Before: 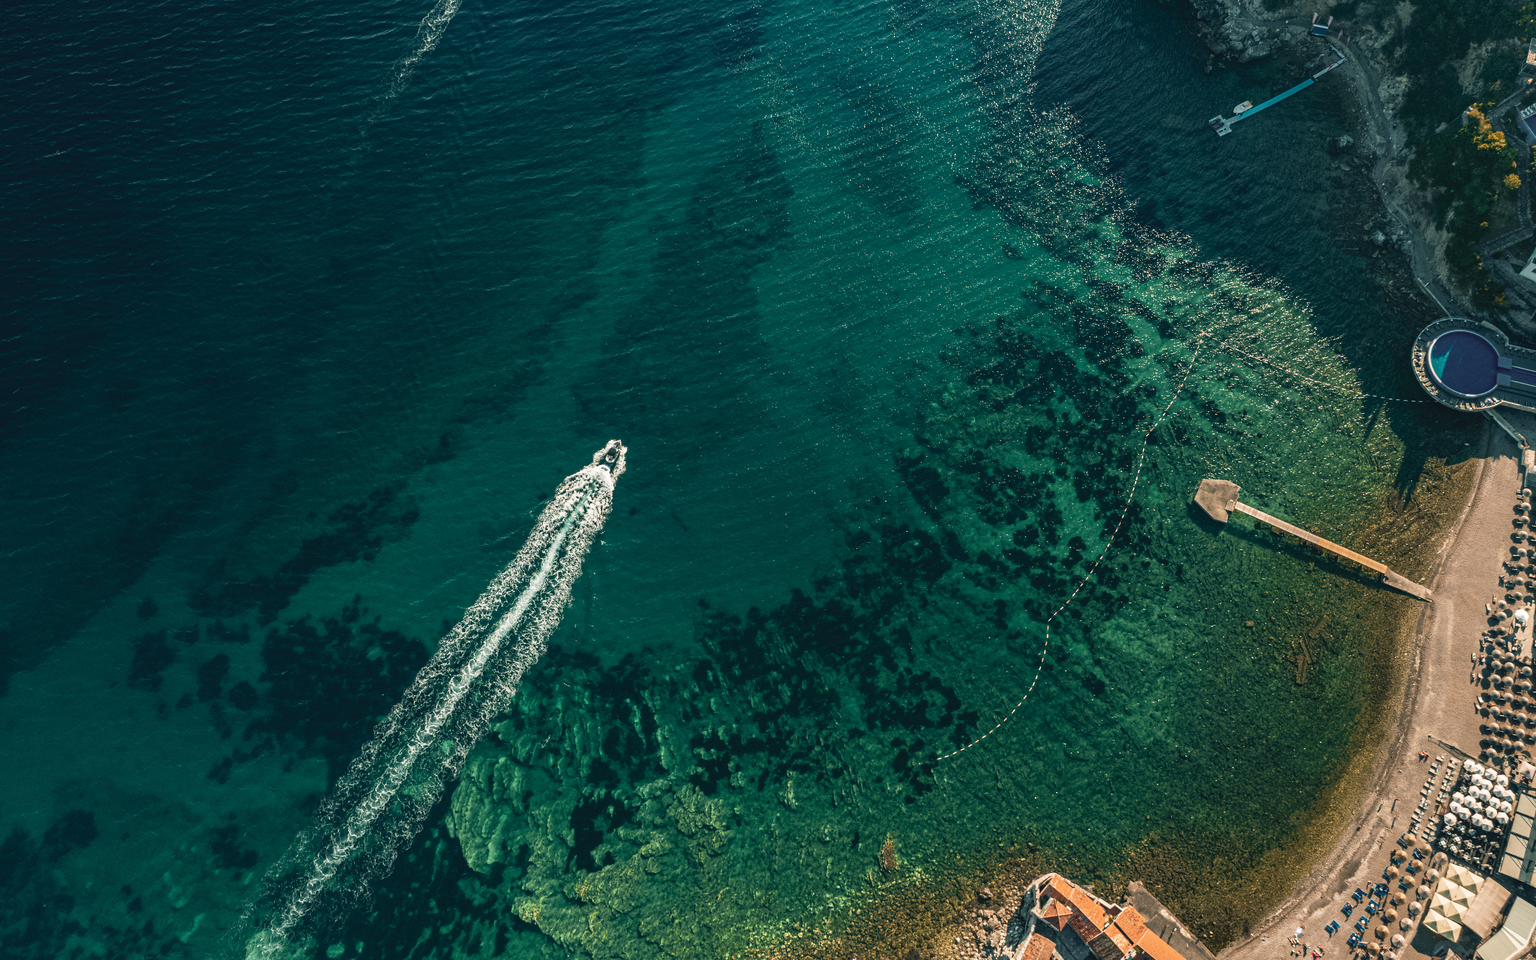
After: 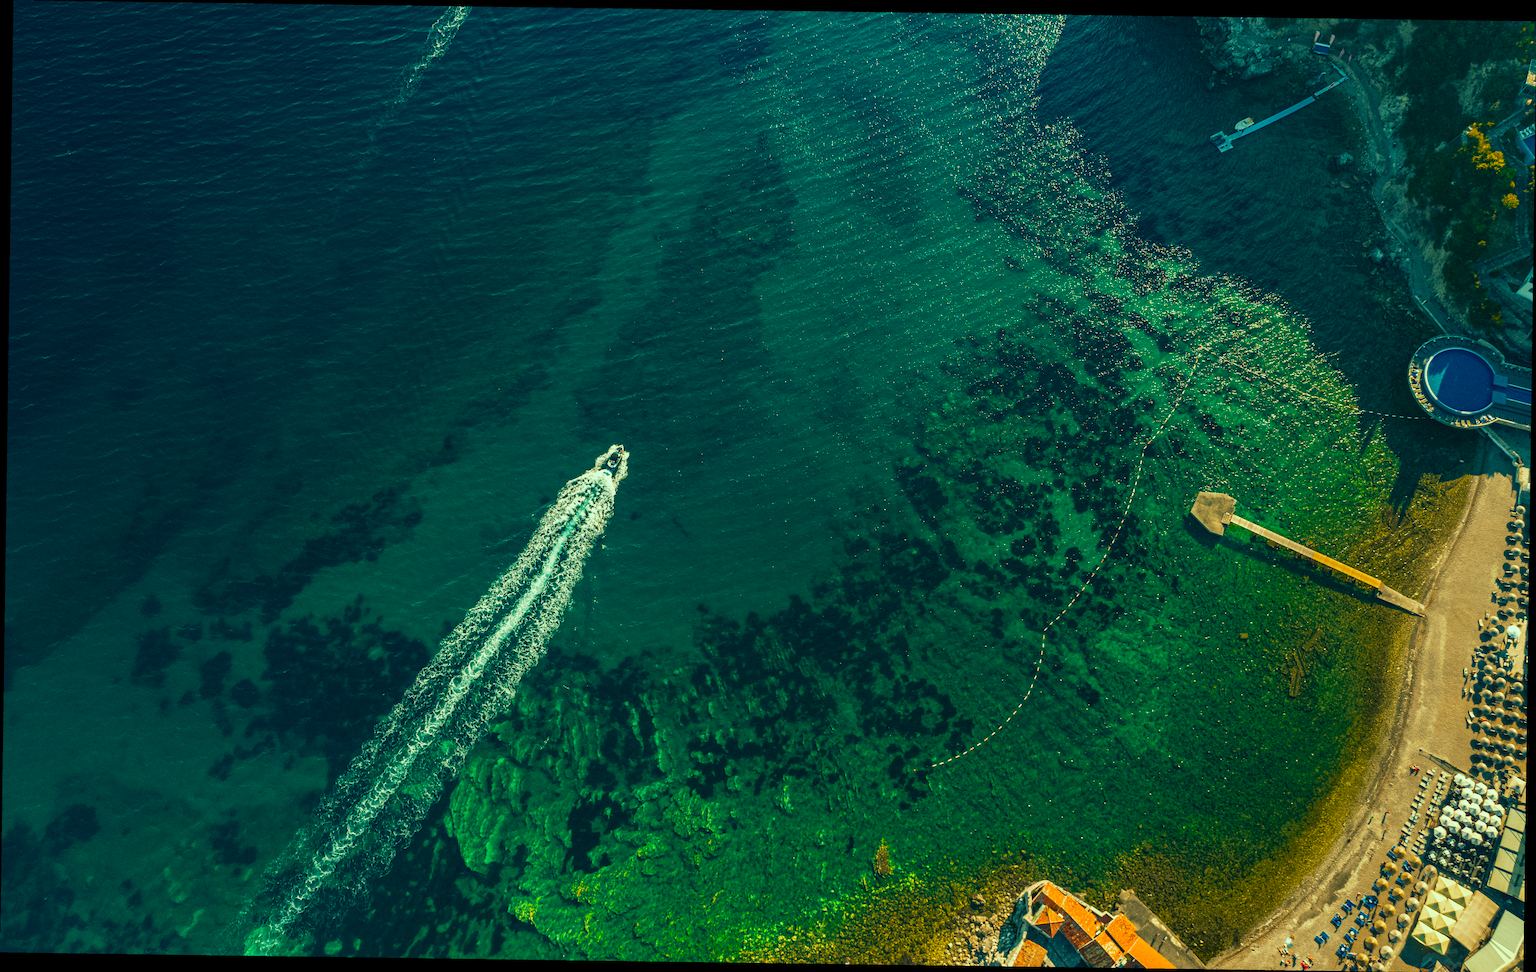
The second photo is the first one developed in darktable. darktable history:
color correction: highlights a* -10.77, highlights b* 9.8, saturation 1.72
white balance: red 0.982, blue 1.018
rotate and perspective: rotation 0.8°, automatic cropping off
